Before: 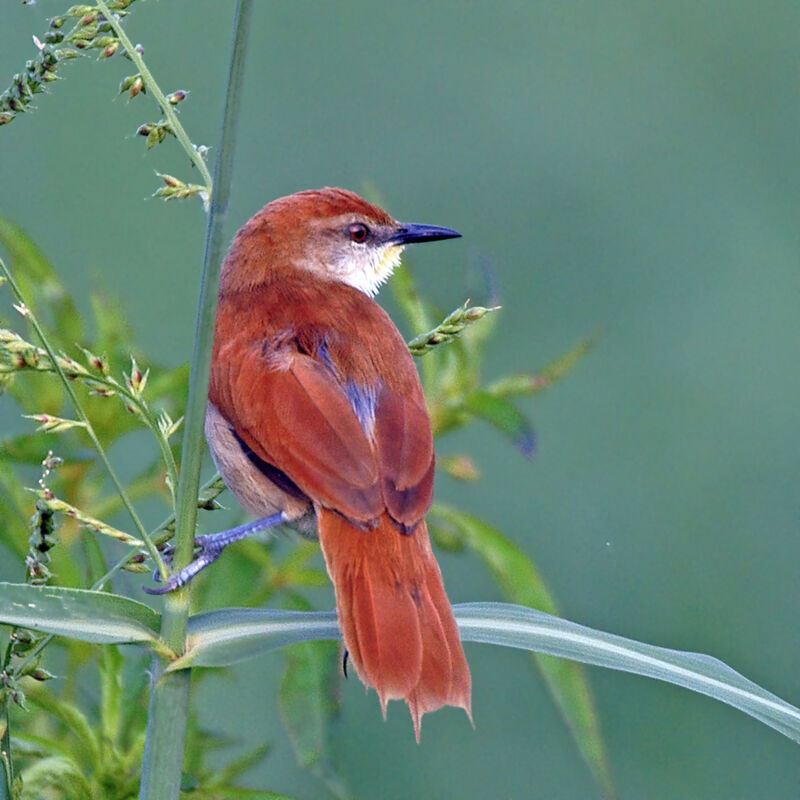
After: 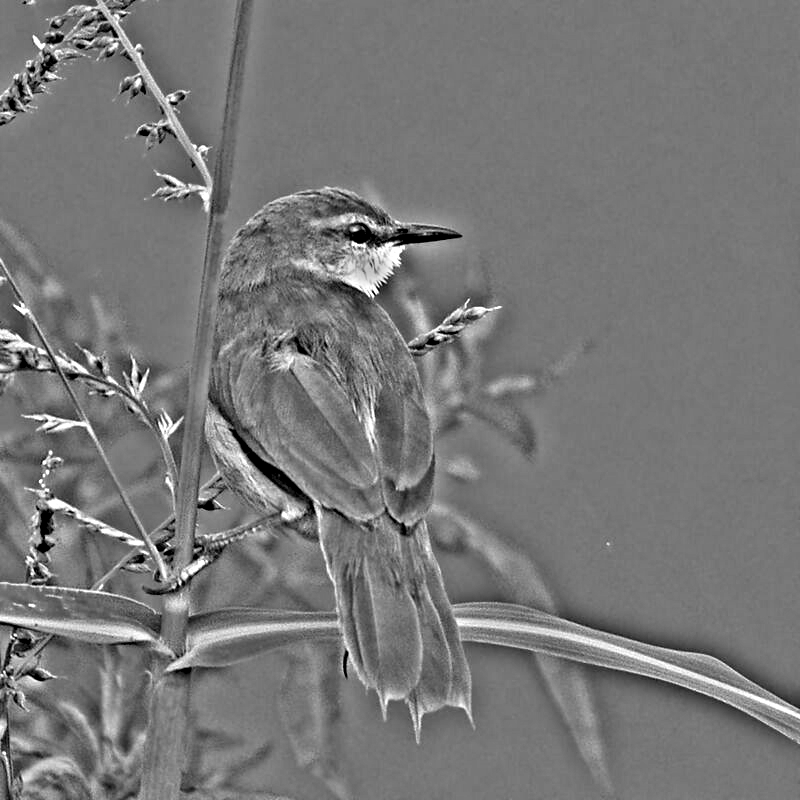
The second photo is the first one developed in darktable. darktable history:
shadows and highlights: shadows 49, highlights -41, soften with gaussian
highpass: on, module defaults
